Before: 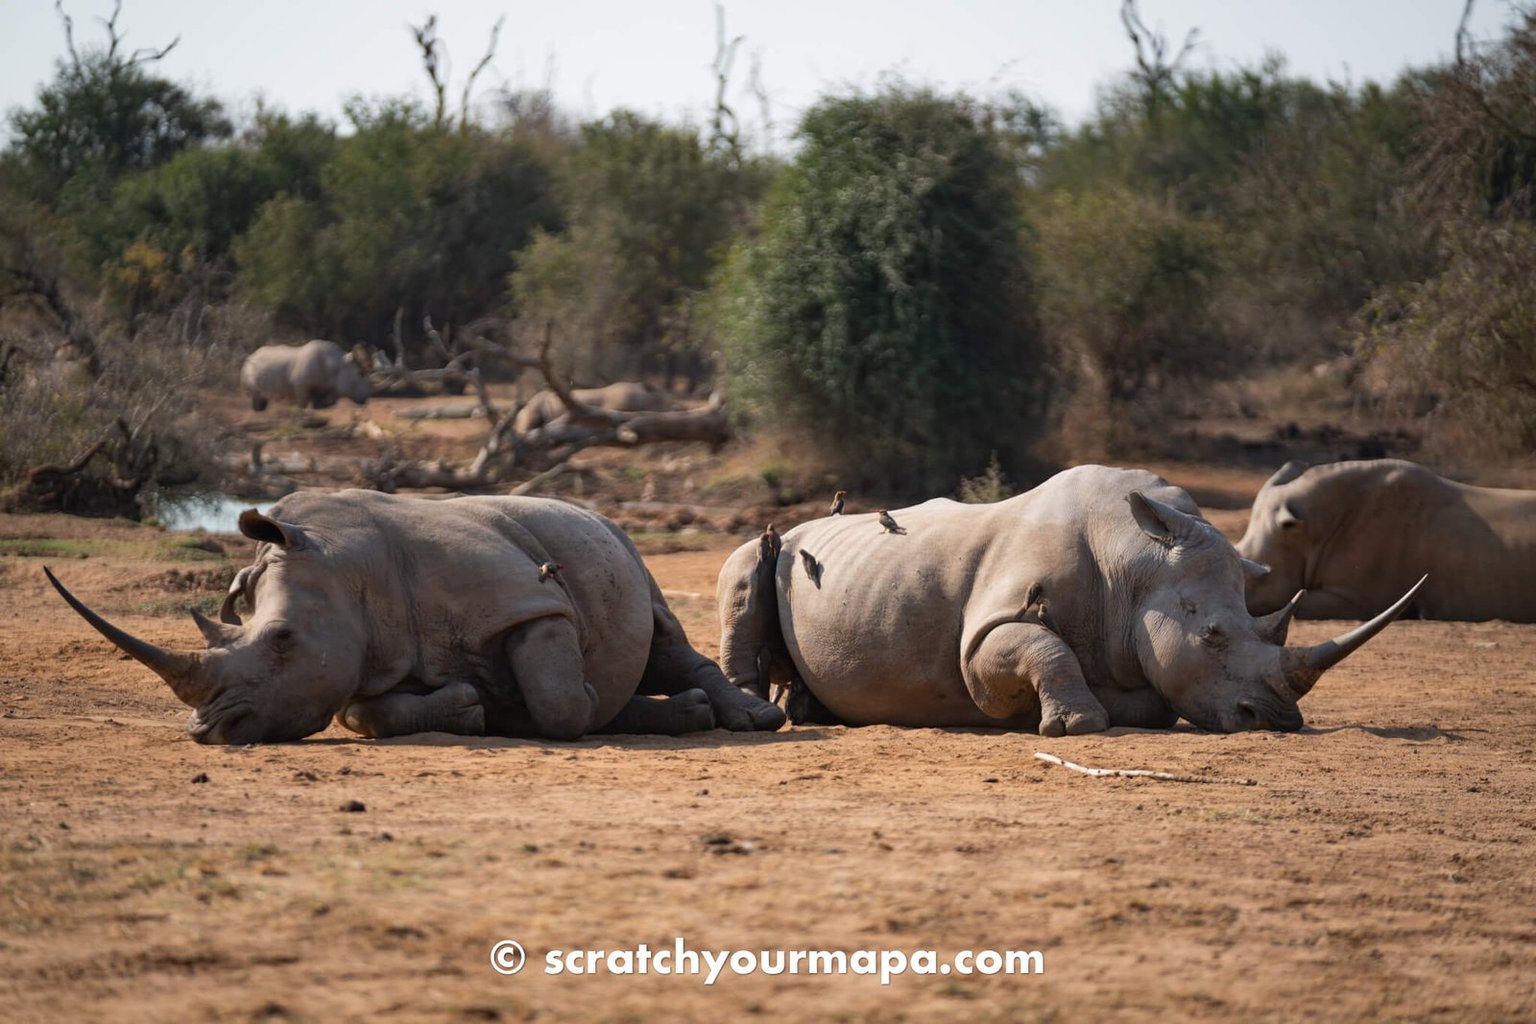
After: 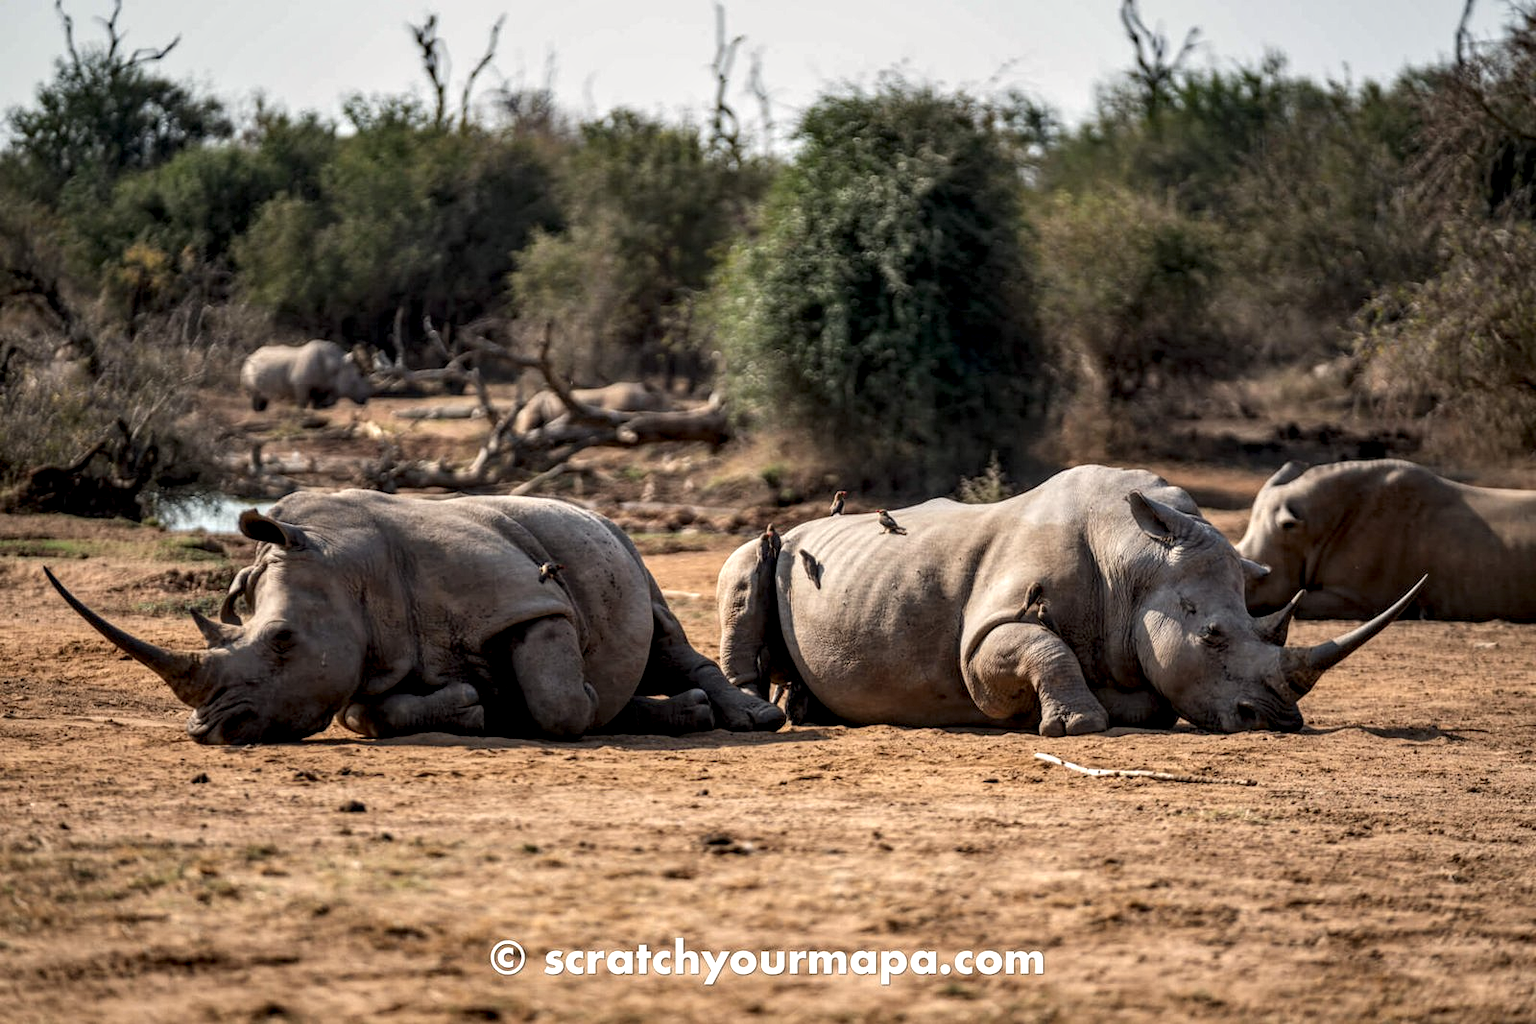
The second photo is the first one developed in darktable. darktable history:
color correction: highlights b* 2.91
local contrast: highlights 14%, shadows 40%, detail 184%, midtone range 0.469
